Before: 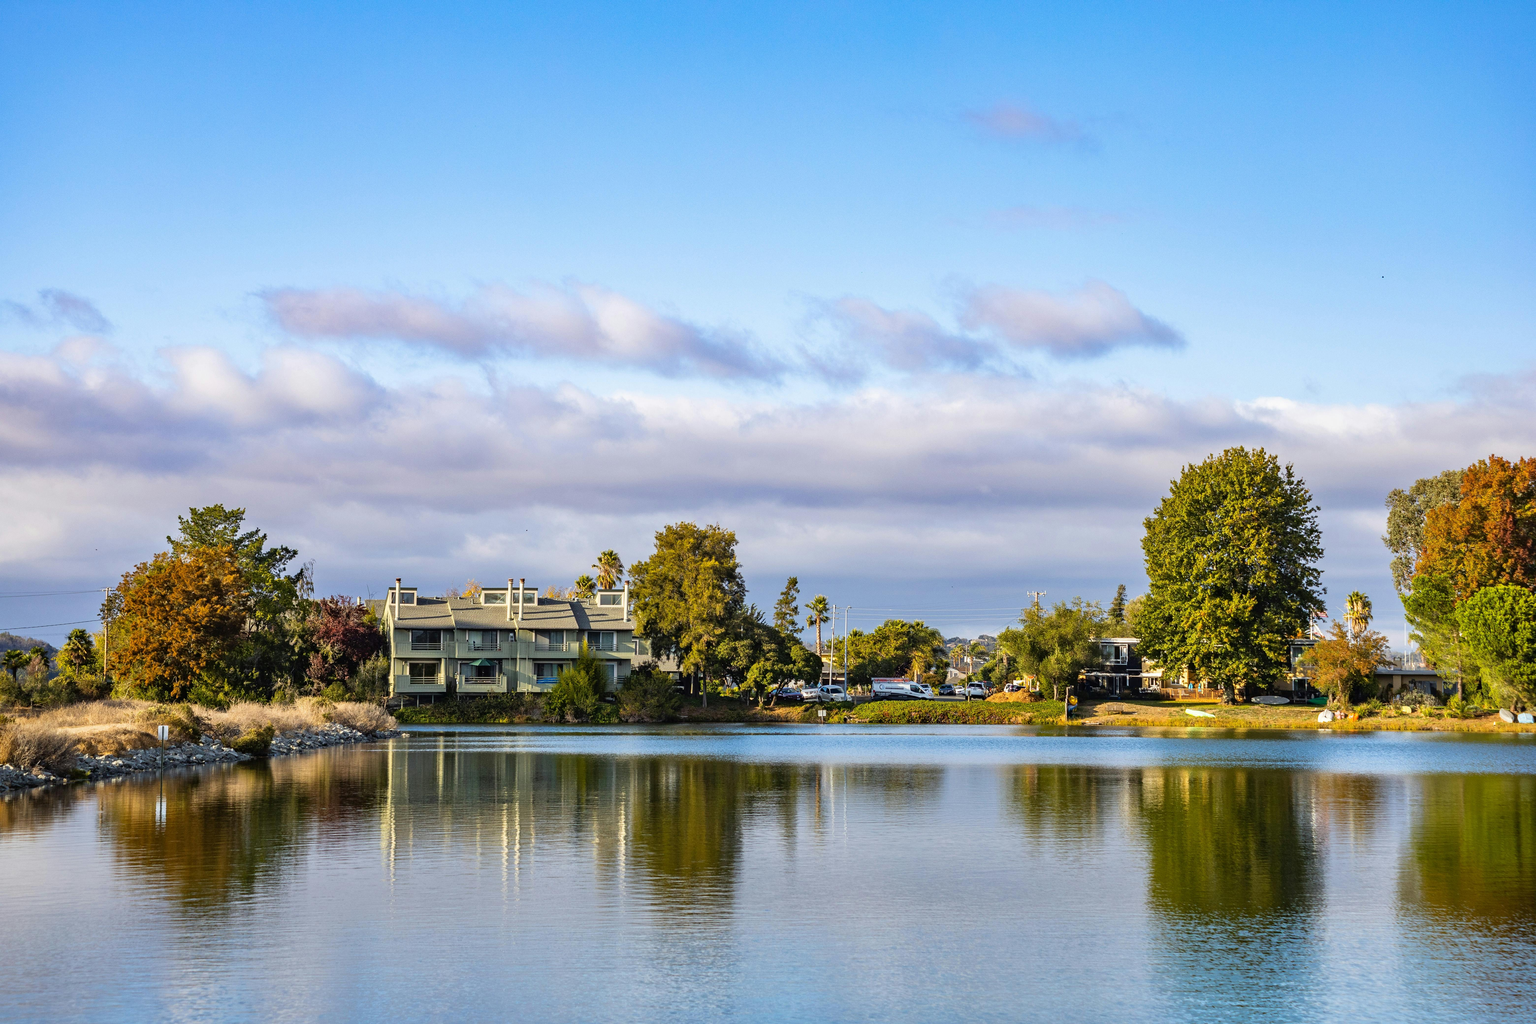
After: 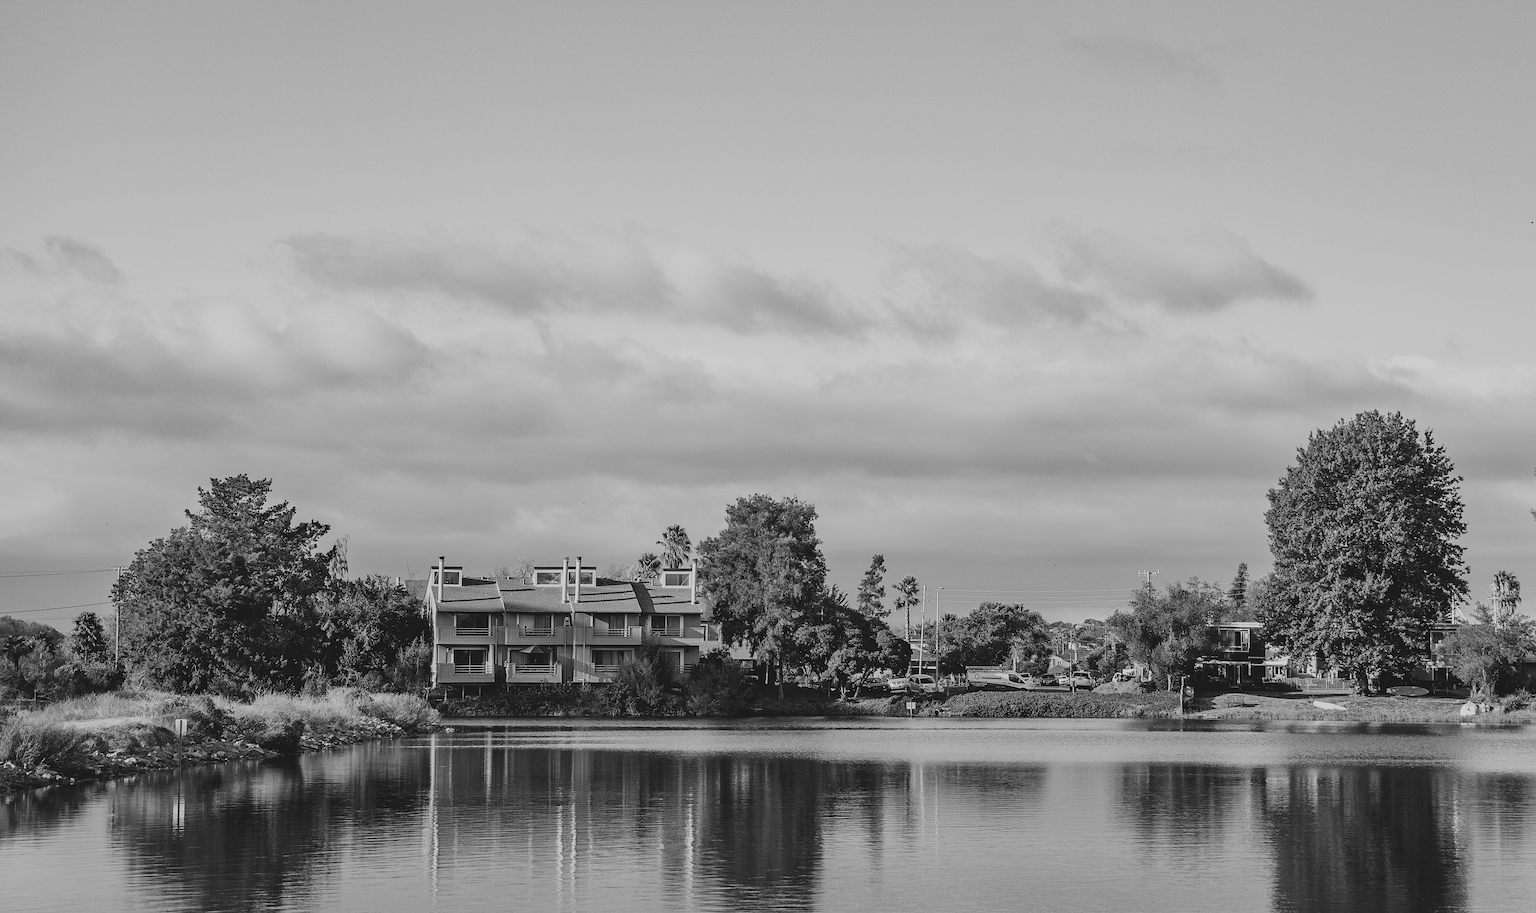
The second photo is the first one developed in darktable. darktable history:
sharpen: on, module defaults
crop: top 7.49%, right 9.717%, bottom 11.943%
exposure: exposure -0.05 EV
rgb levels: levels [[0.013, 0.434, 0.89], [0, 0.5, 1], [0, 0.5, 1]]
rgb curve: curves: ch0 [(0, 0.186) (0.314, 0.284) (0.775, 0.708) (1, 1)], compensate middle gray true, preserve colors none
filmic rgb: black relative exposure -9.22 EV, white relative exposure 6.77 EV, hardness 3.07, contrast 1.05
color calibration: output gray [0.267, 0.423, 0.261, 0], illuminant same as pipeline (D50), adaptation none (bypass)
